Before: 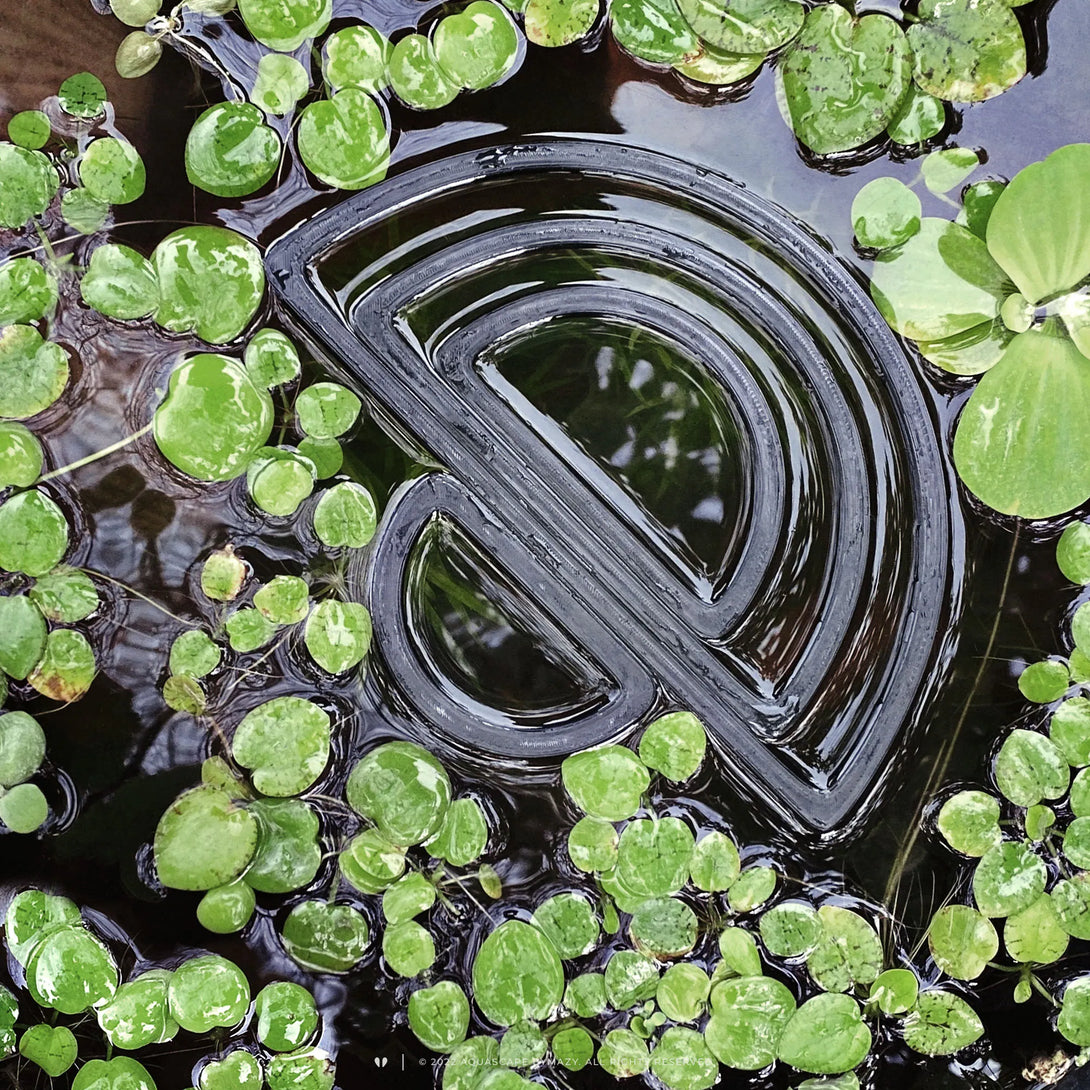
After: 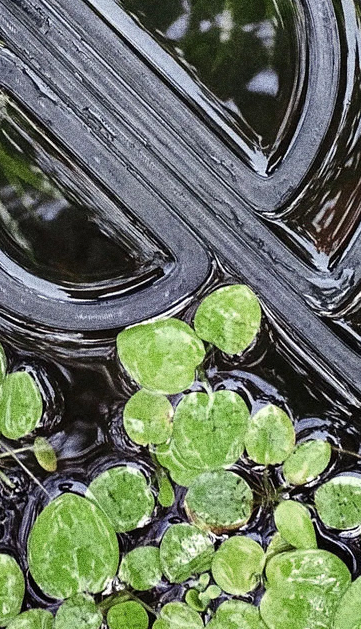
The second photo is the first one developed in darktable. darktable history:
crop: left 40.878%, top 39.176%, right 25.993%, bottom 3.081%
shadows and highlights: soften with gaussian
grain: coarseness 10.62 ISO, strength 55.56%
